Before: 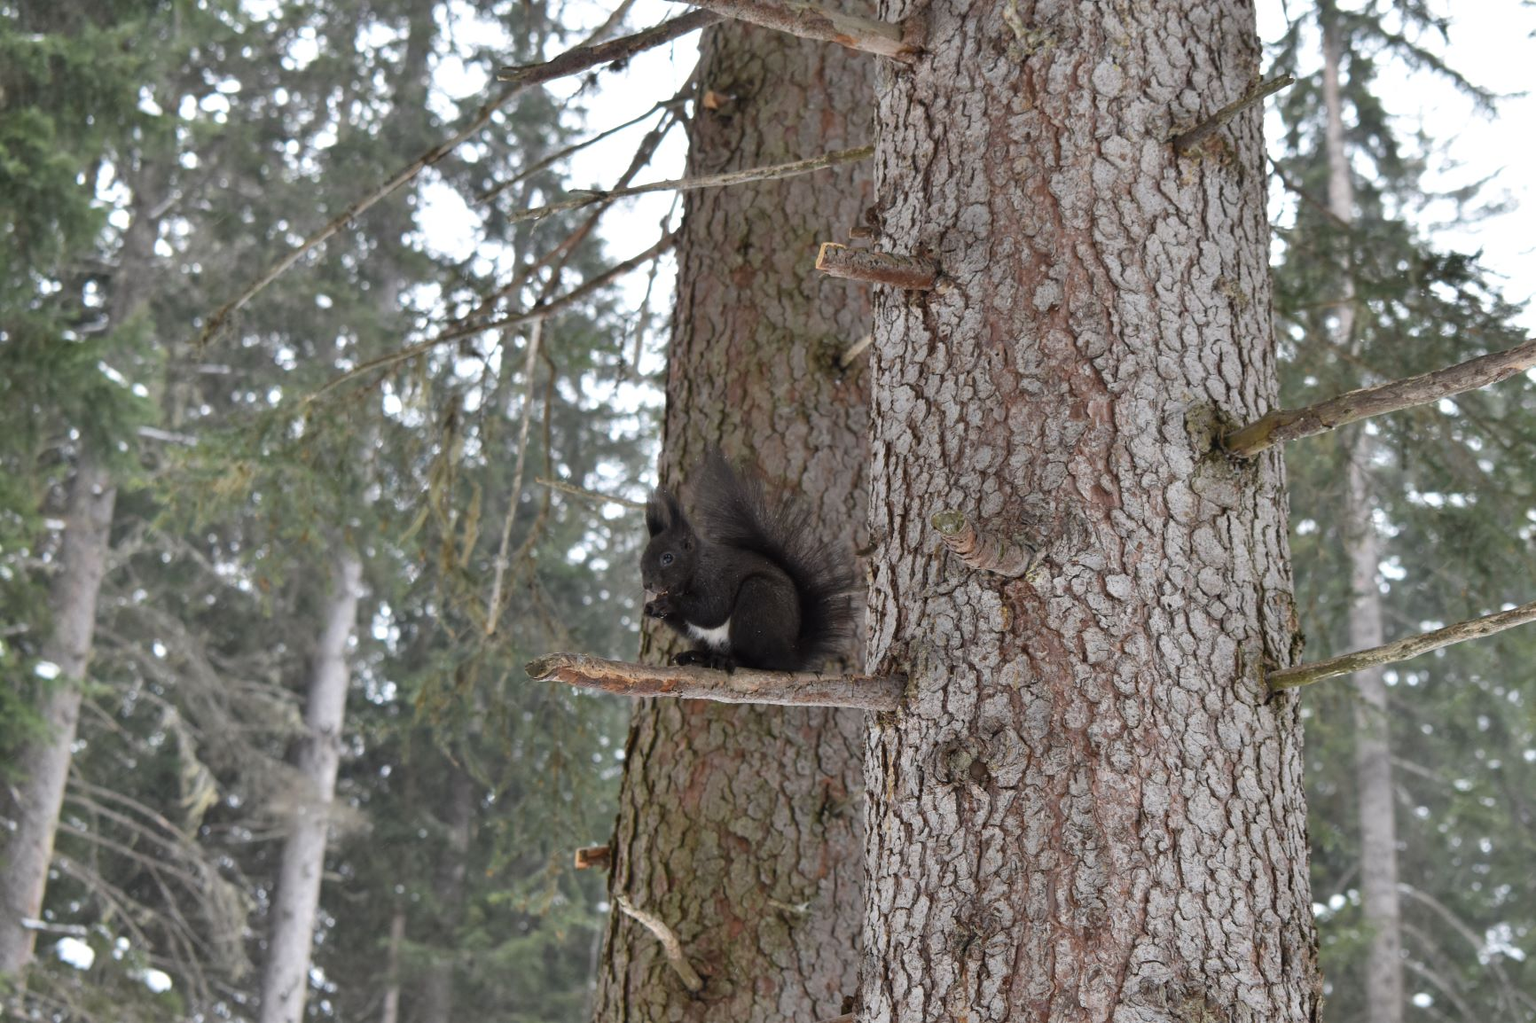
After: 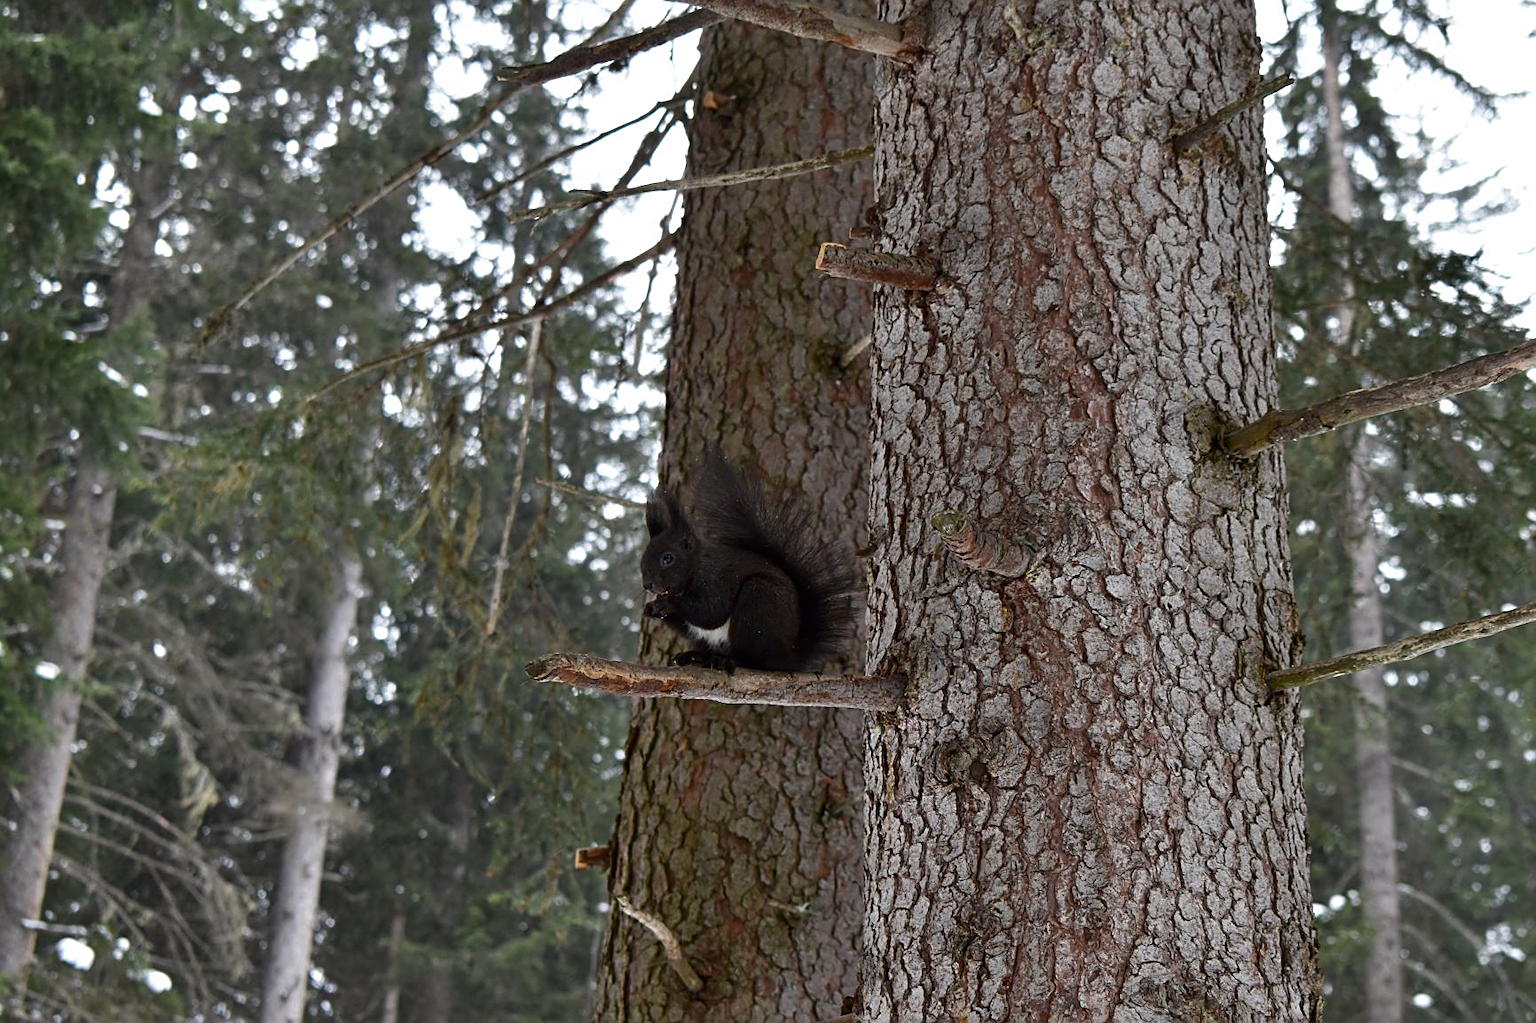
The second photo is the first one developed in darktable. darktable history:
contrast brightness saturation: brightness -0.2, saturation 0.08
sharpen: amount 0.575
